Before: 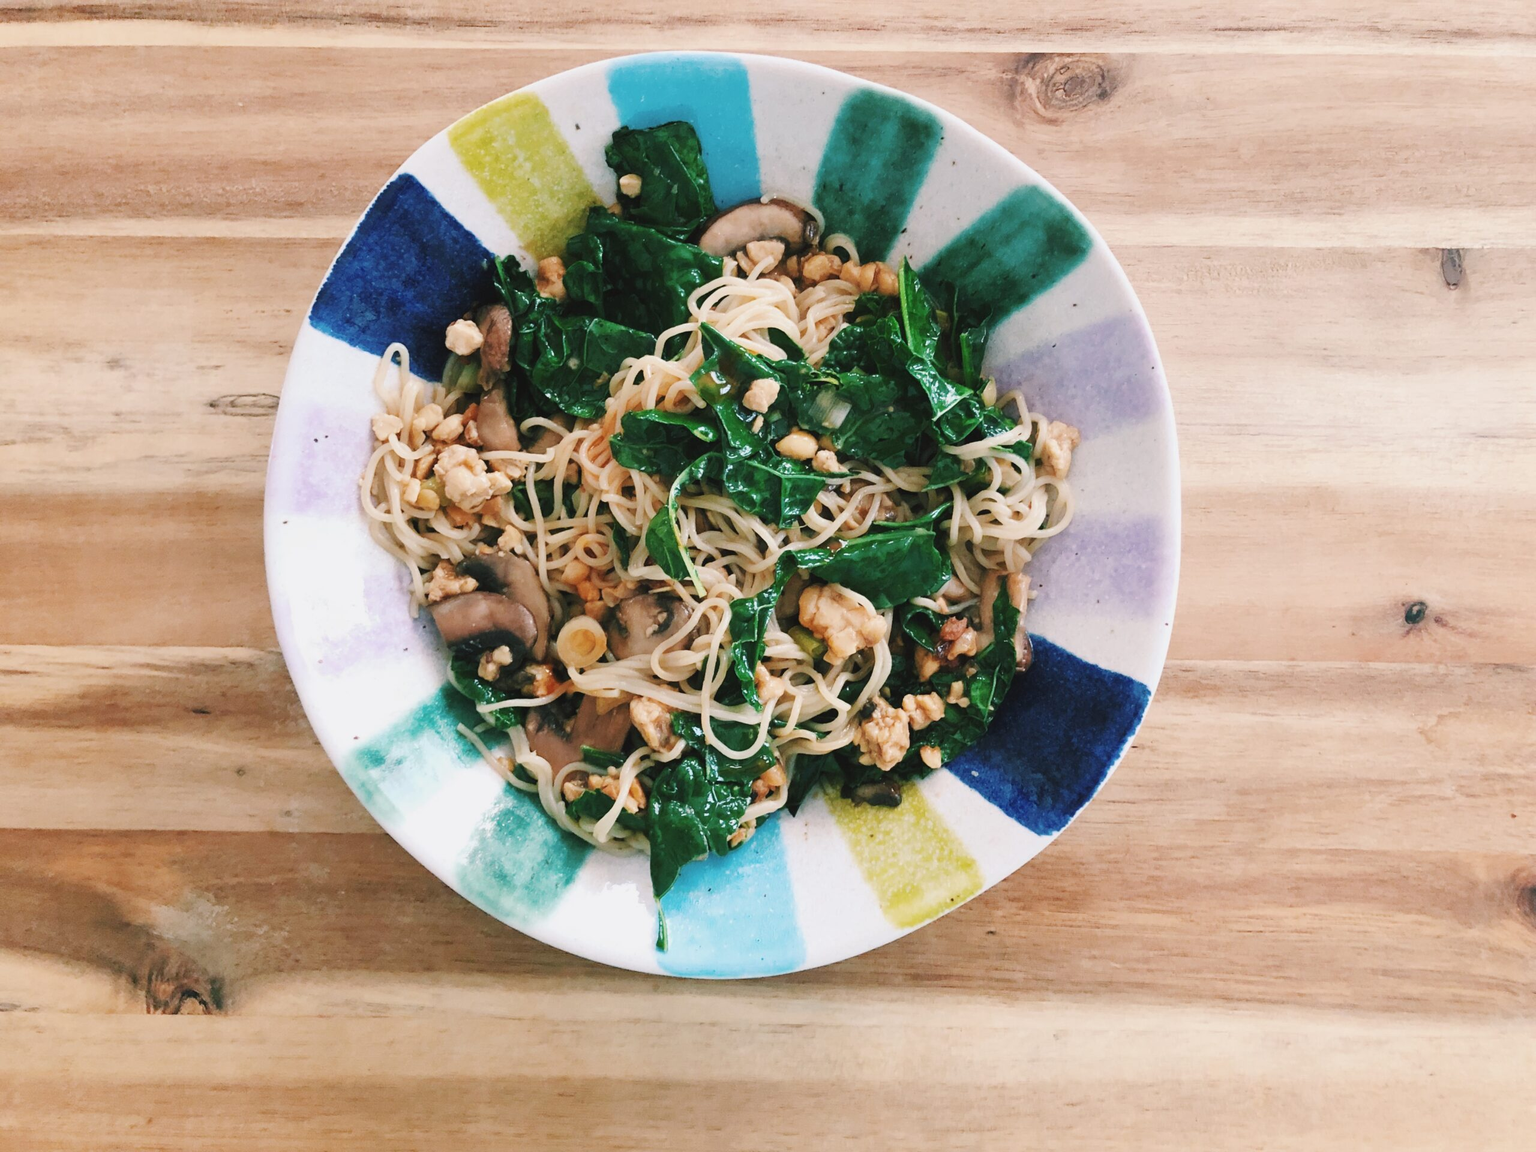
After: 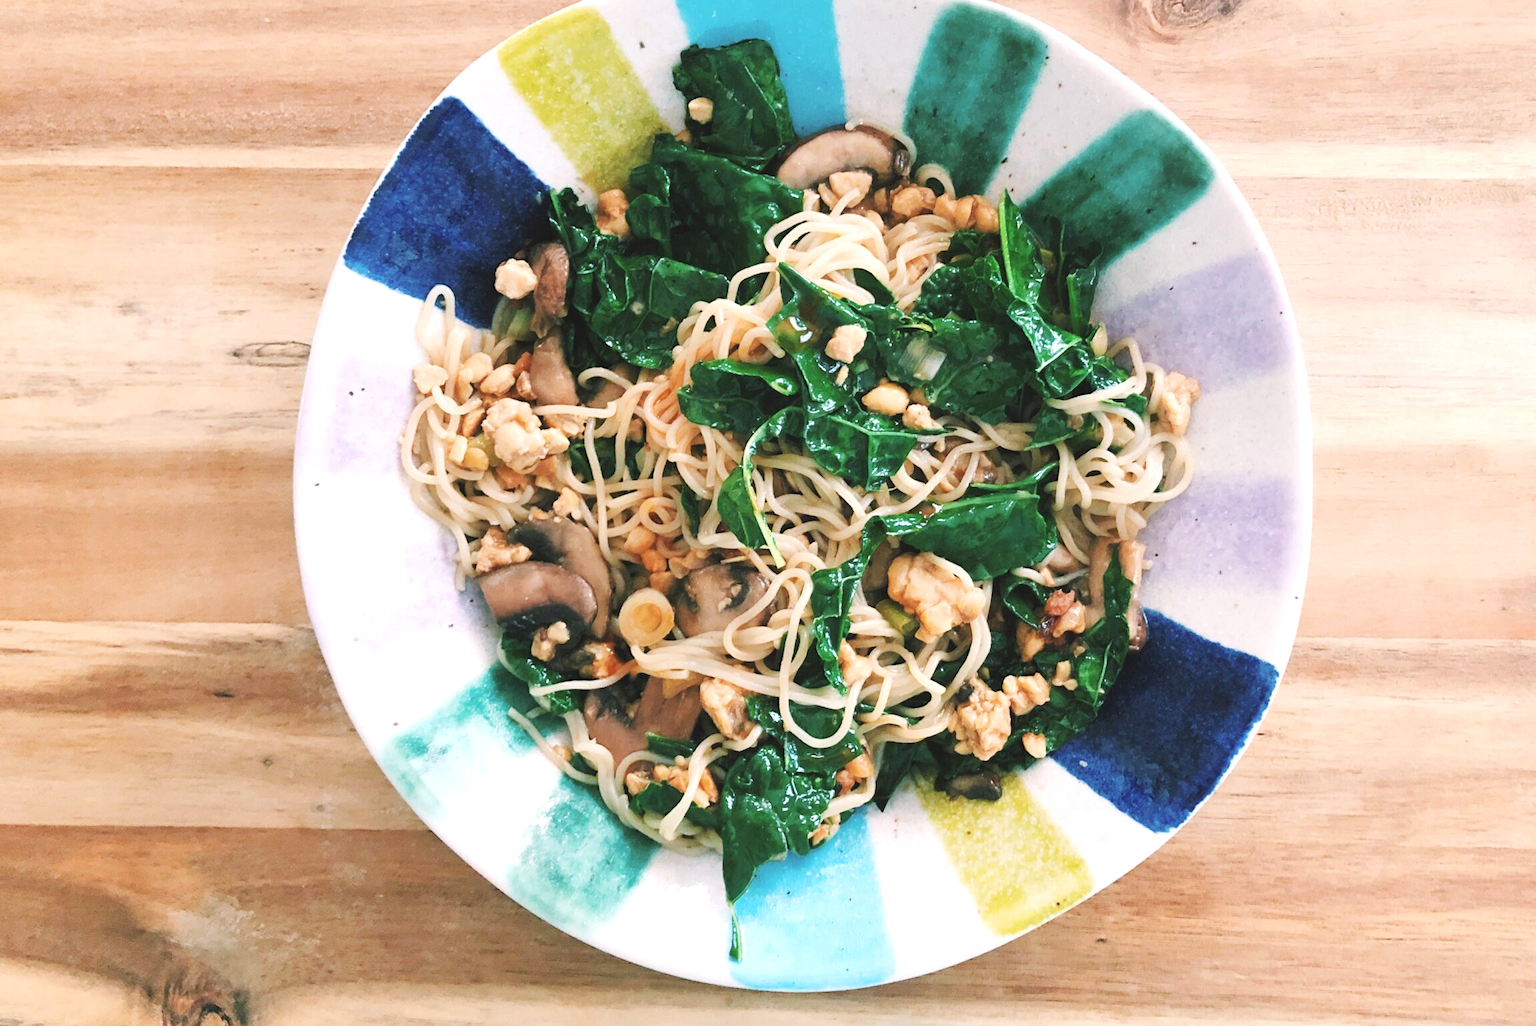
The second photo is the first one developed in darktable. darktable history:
contrast brightness saturation: contrast 0.048, brightness 0.056, saturation 0.006
crop: top 7.502%, right 9.693%, bottom 11.959%
exposure: exposure 0.379 EV, compensate exposure bias true, compensate highlight preservation false
